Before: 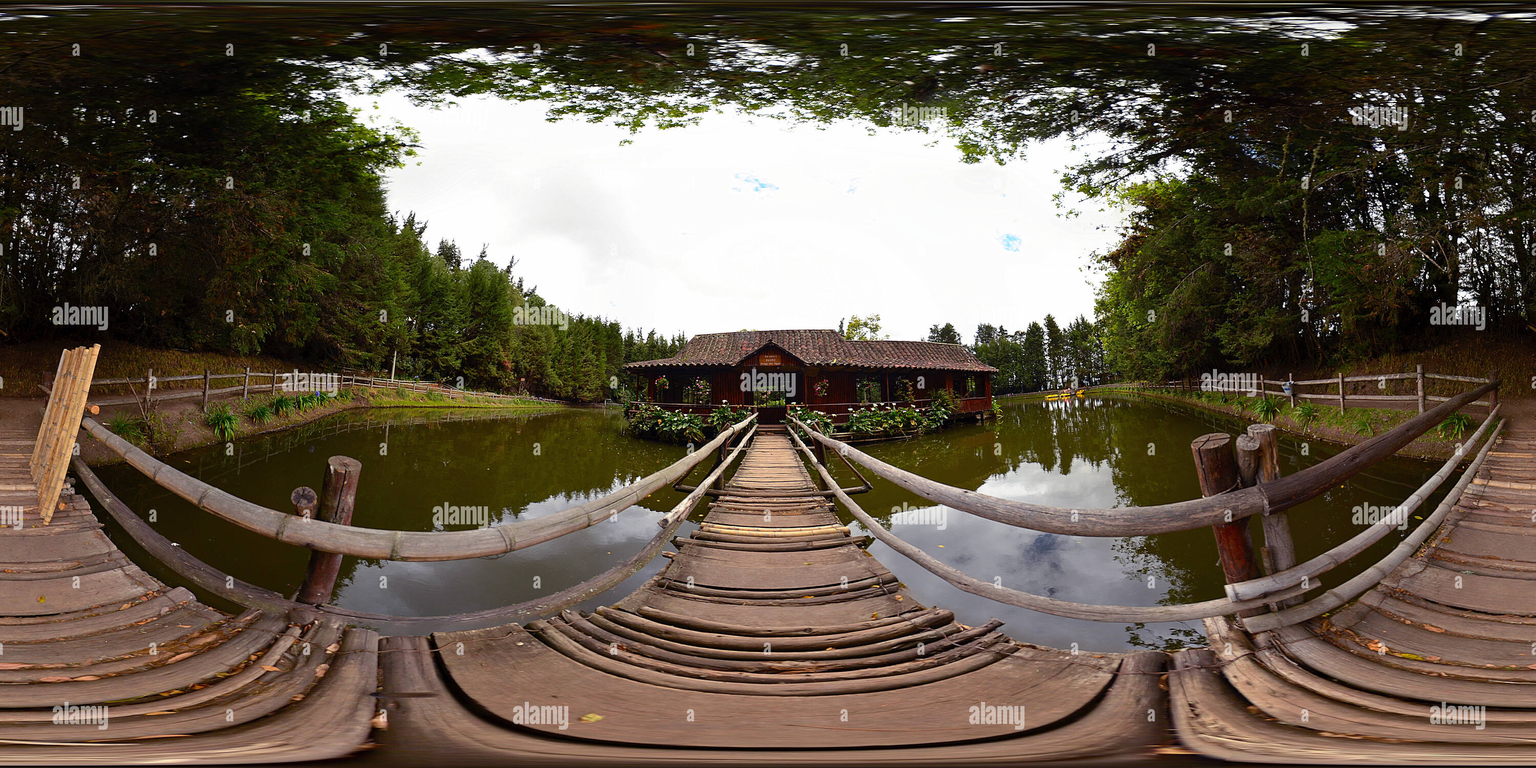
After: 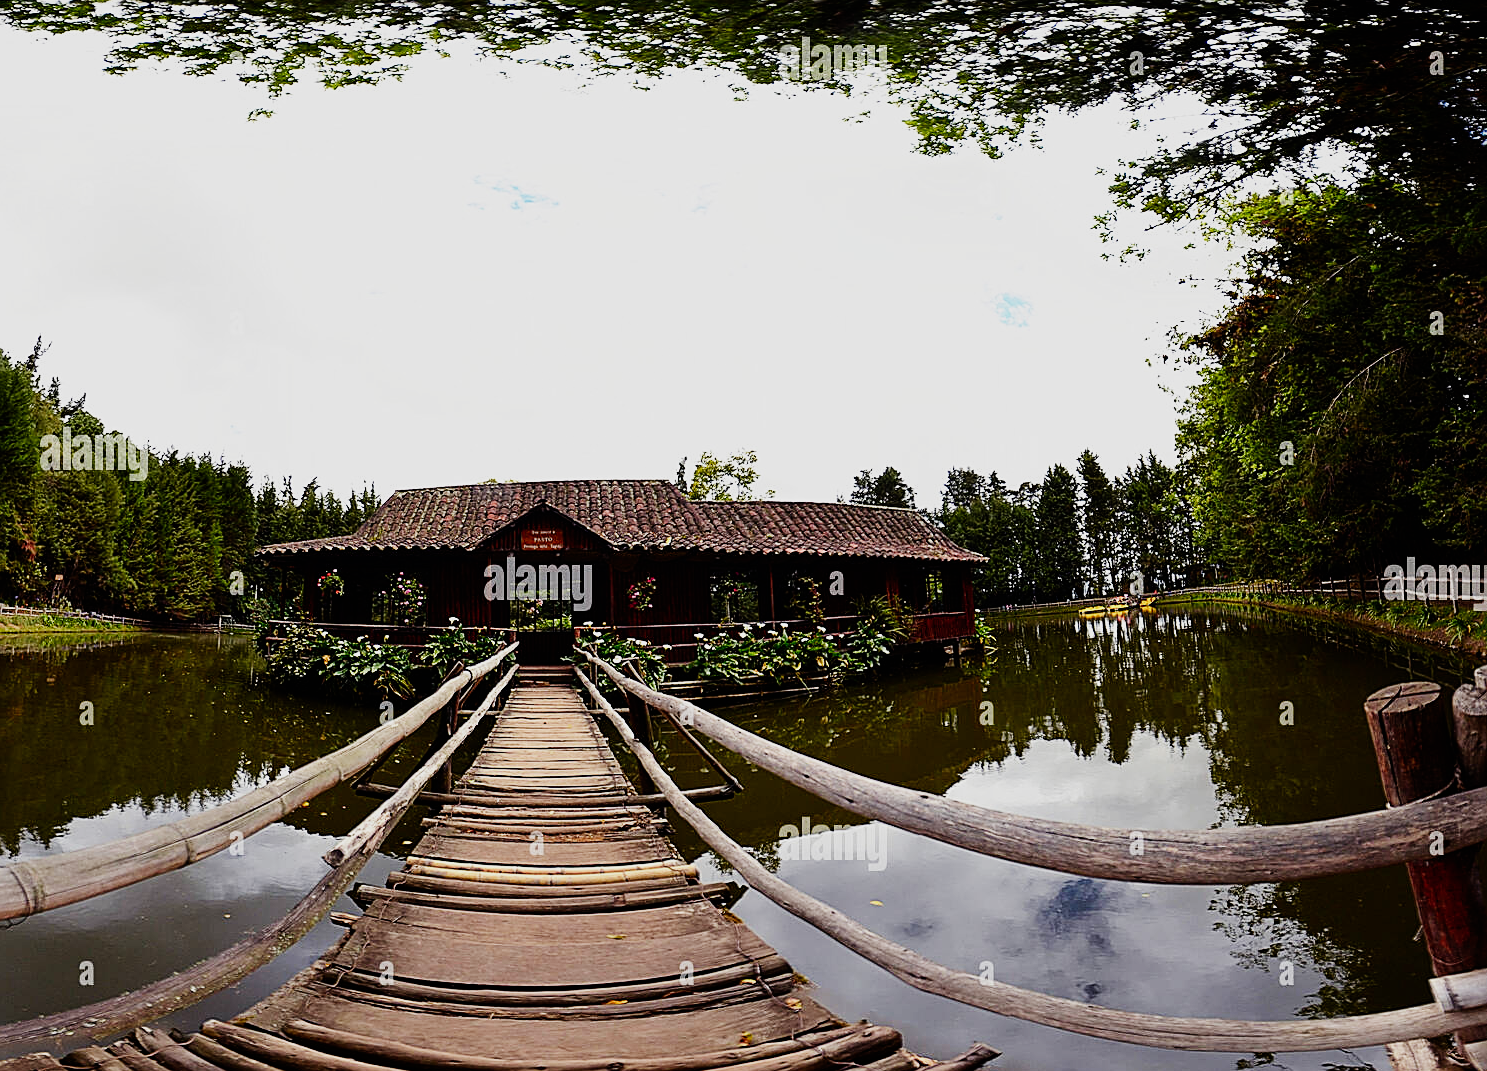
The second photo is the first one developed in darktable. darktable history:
sharpen: on, module defaults
sigmoid: contrast 1.8, skew -0.2, preserve hue 0%, red attenuation 0.1, red rotation 0.035, green attenuation 0.1, green rotation -0.017, blue attenuation 0.15, blue rotation -0.052, base primaries Rec2020
crop: left 32.075%, top 10.976%, right 18.355%, bottom 17.596%
